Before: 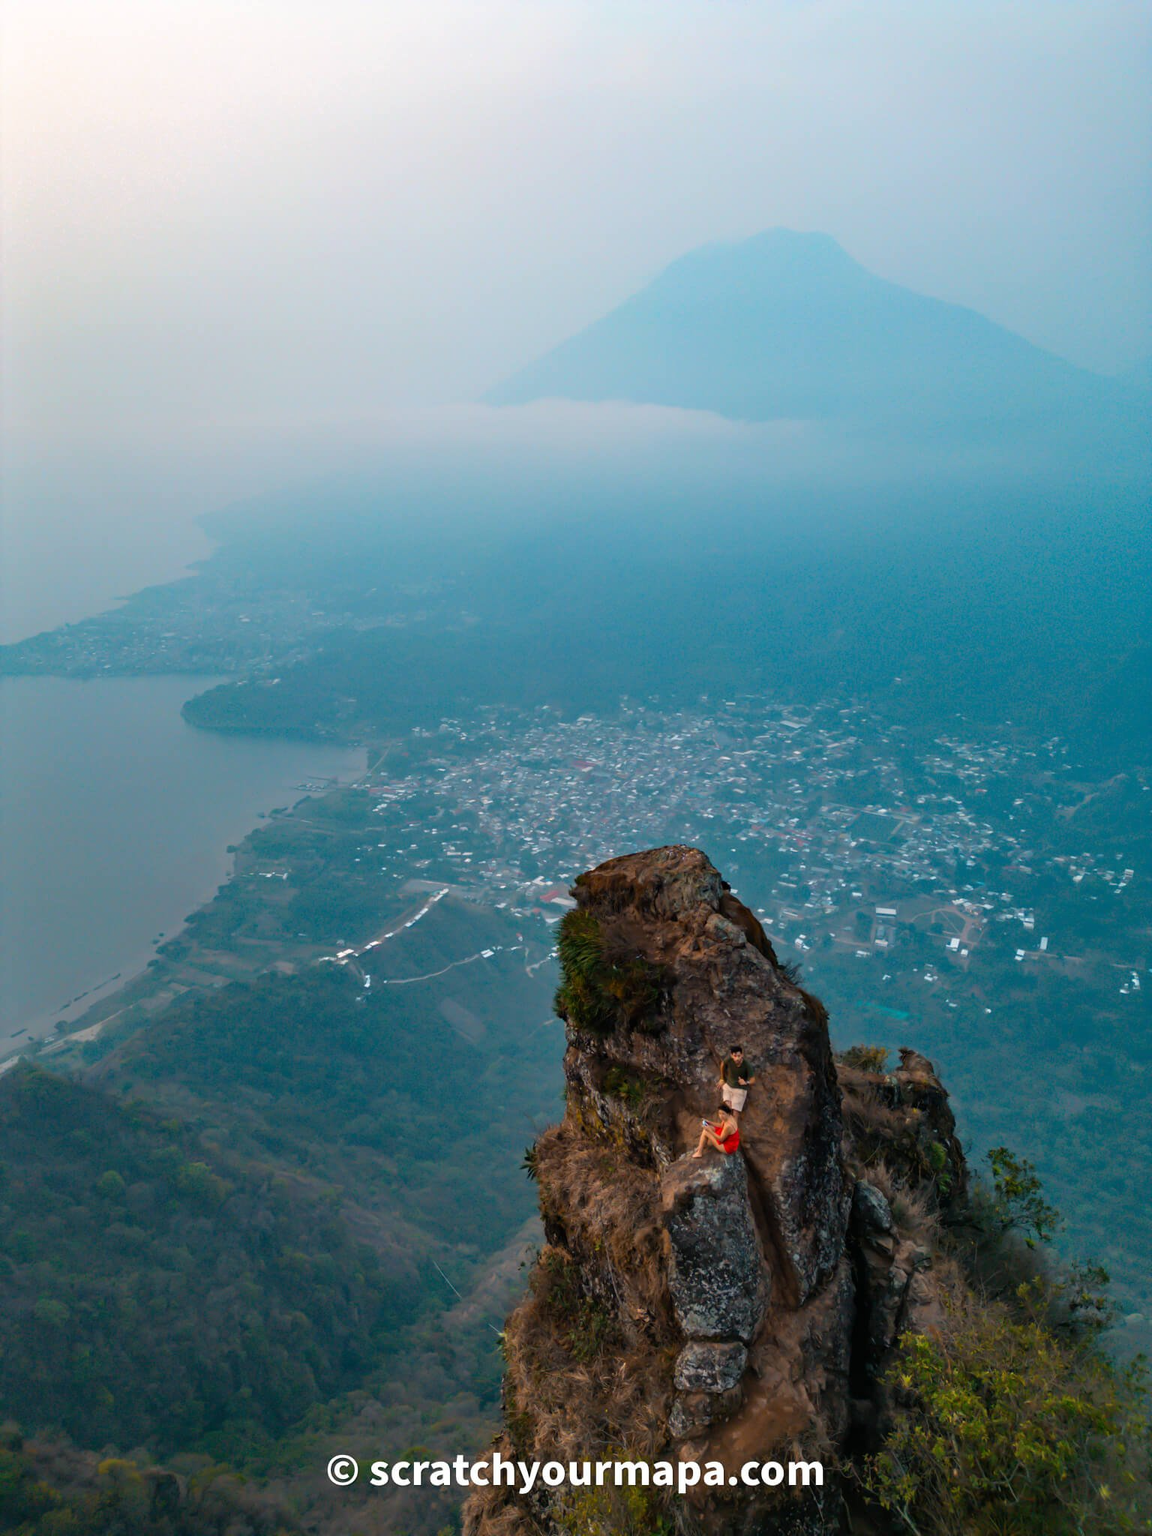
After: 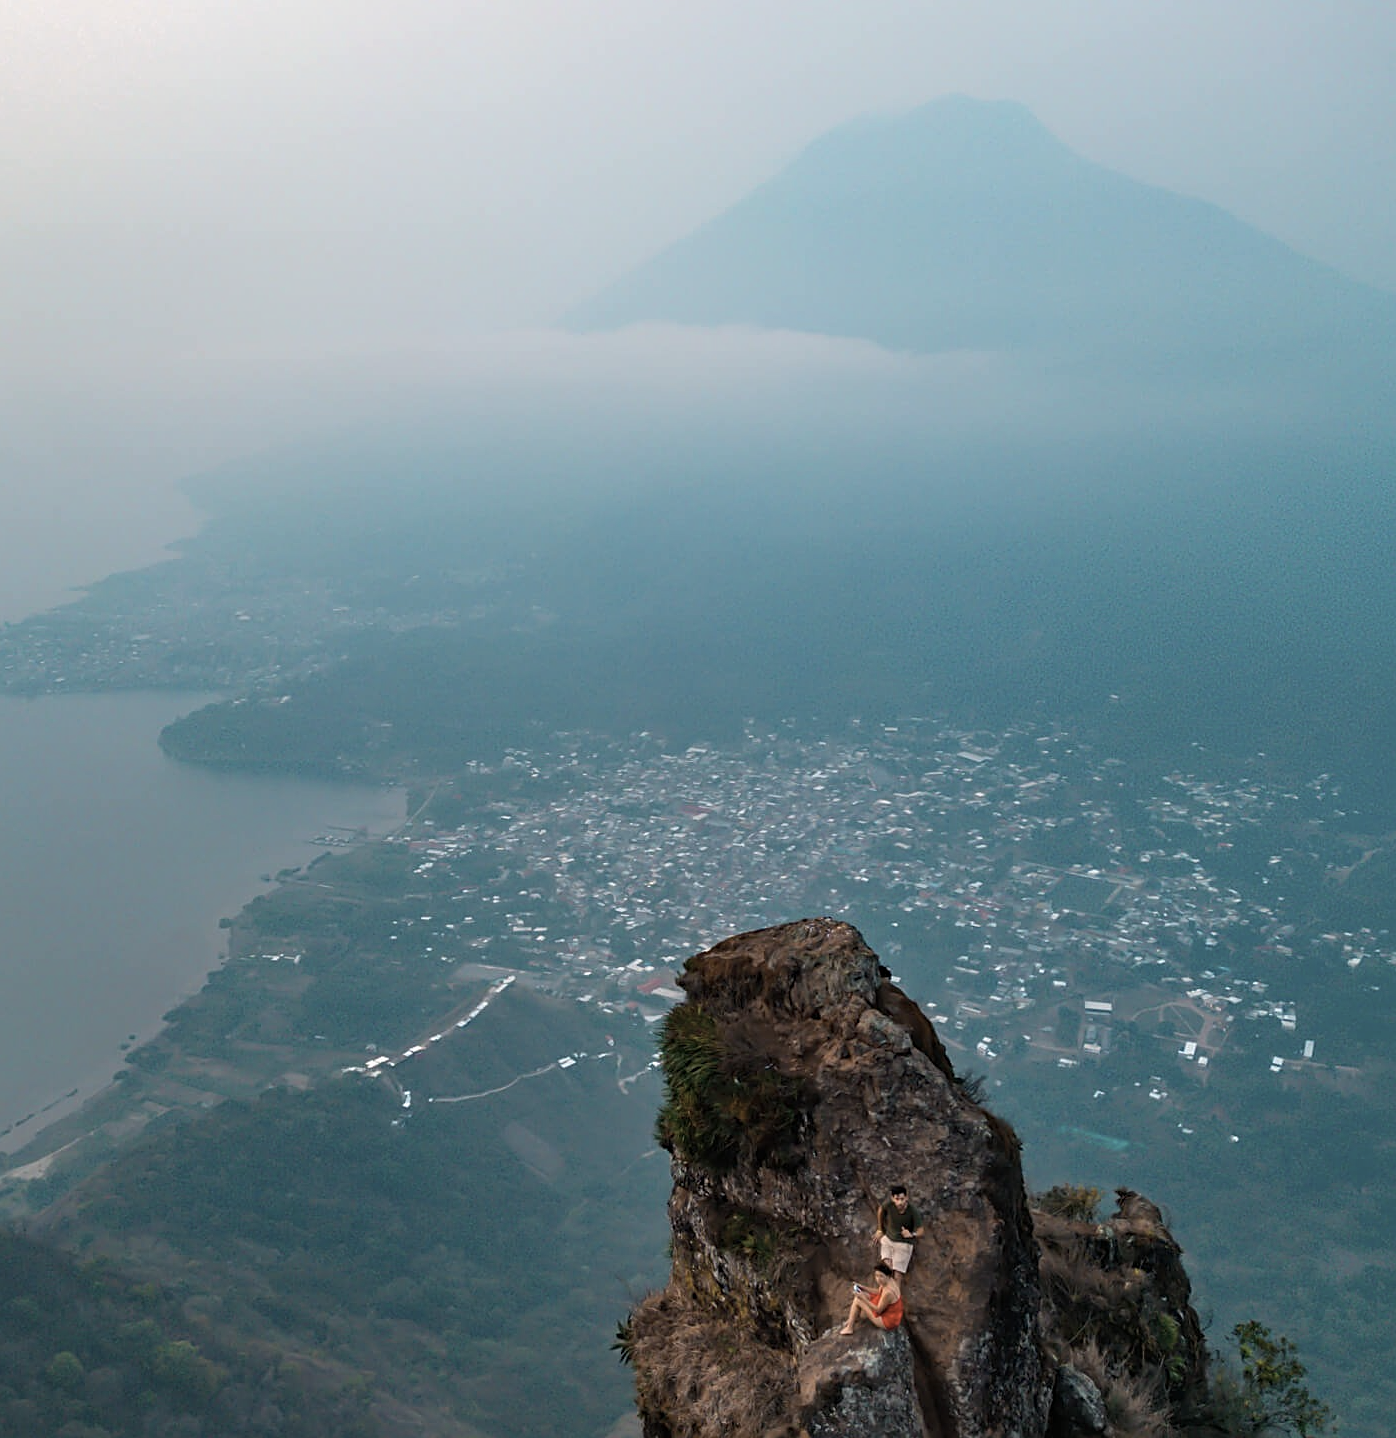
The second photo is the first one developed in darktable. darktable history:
crop: left 5.462%, top 10.246%, right 3.598%, bottom 19.499%
sharpen: on, module defaults
color correction: highlights b* -0.006, saturation 0.621
